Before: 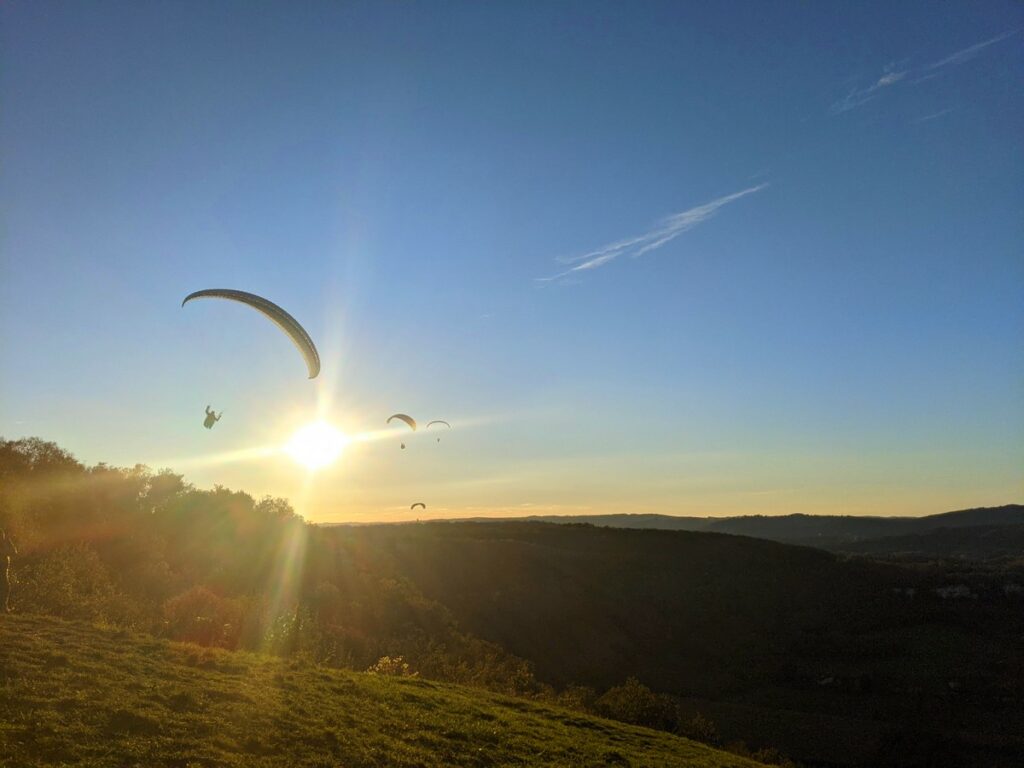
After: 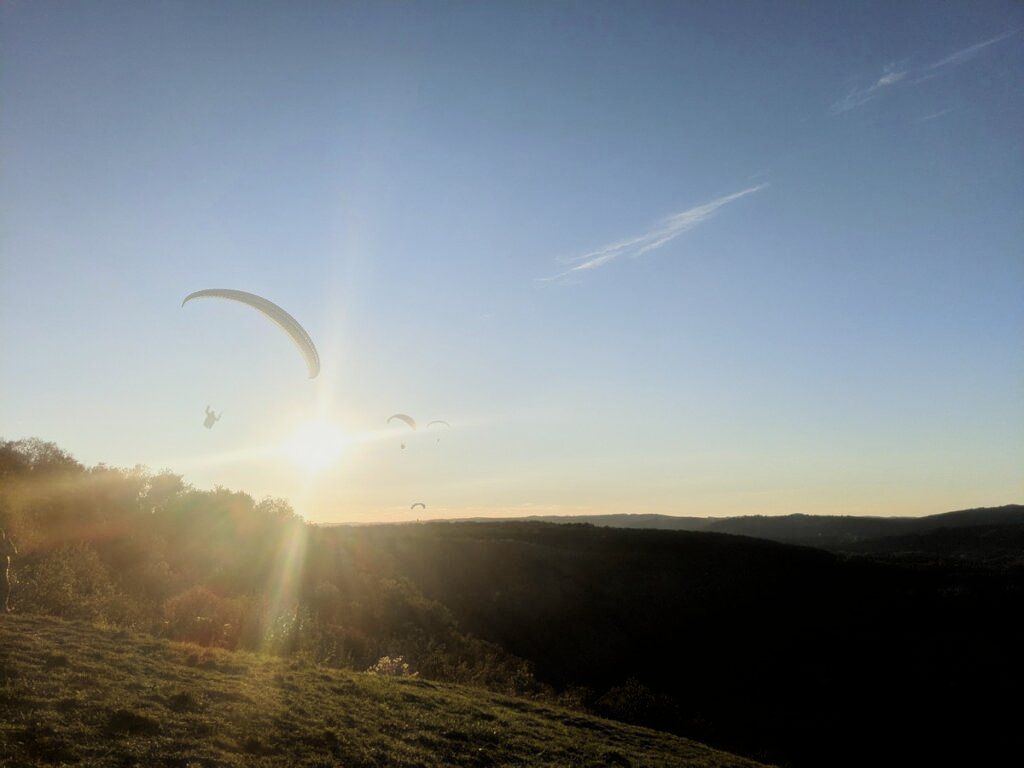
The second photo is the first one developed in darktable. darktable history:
haze removal: strength -0.9, distance 0.225, compatibility mode true, adaptive false
exposure: black level correction 0.004, exposure 0.014 EV, compensate highlight preservation false
filmic rgb: black relative exposure -5 EV, white relative exposure 3.5 EV, hardness 3.19, contrast 1.3, highlights saturation mix -50%
